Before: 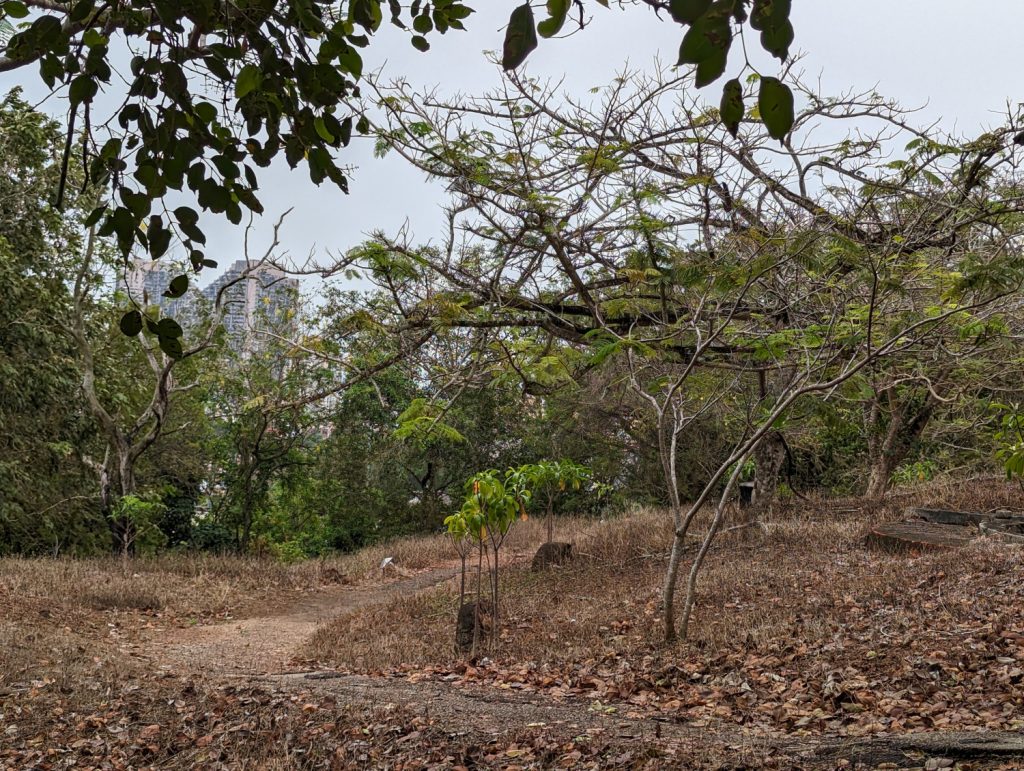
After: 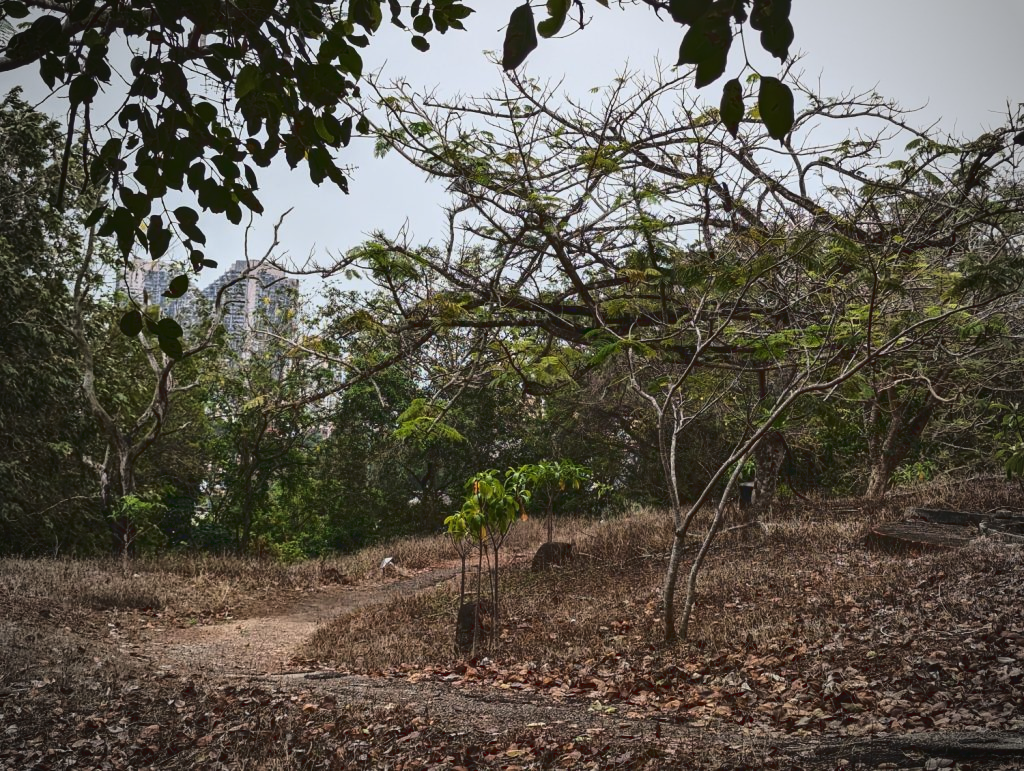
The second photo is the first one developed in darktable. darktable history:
vignetting: fall-off start 71.74%
tone curve: curves: ch0 [(0, 0.072) (0.249, 0.176) (0.518, 0.489) (0.832, 0.854) (1, 0.948)], color space Lab, linked channels, preserve colors none
